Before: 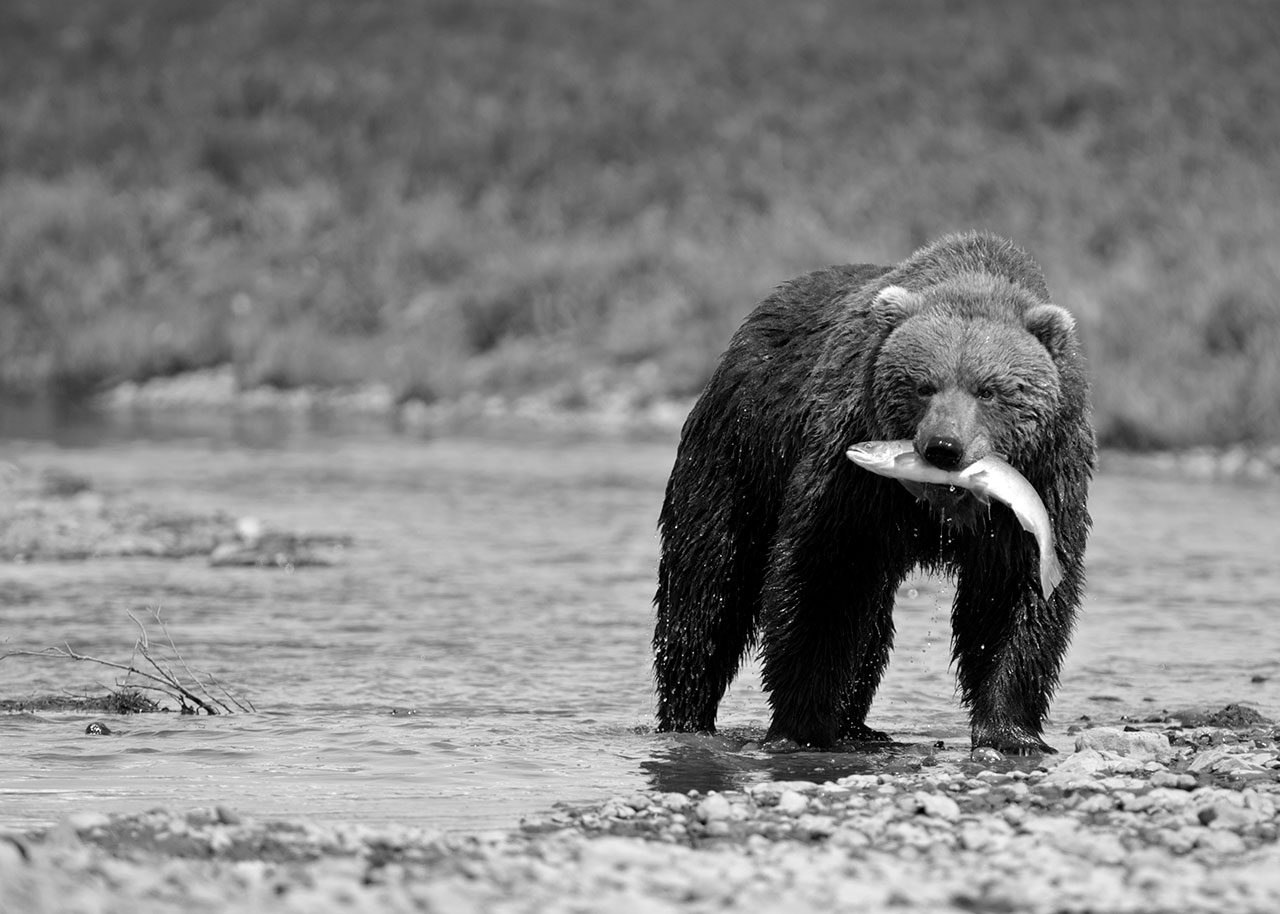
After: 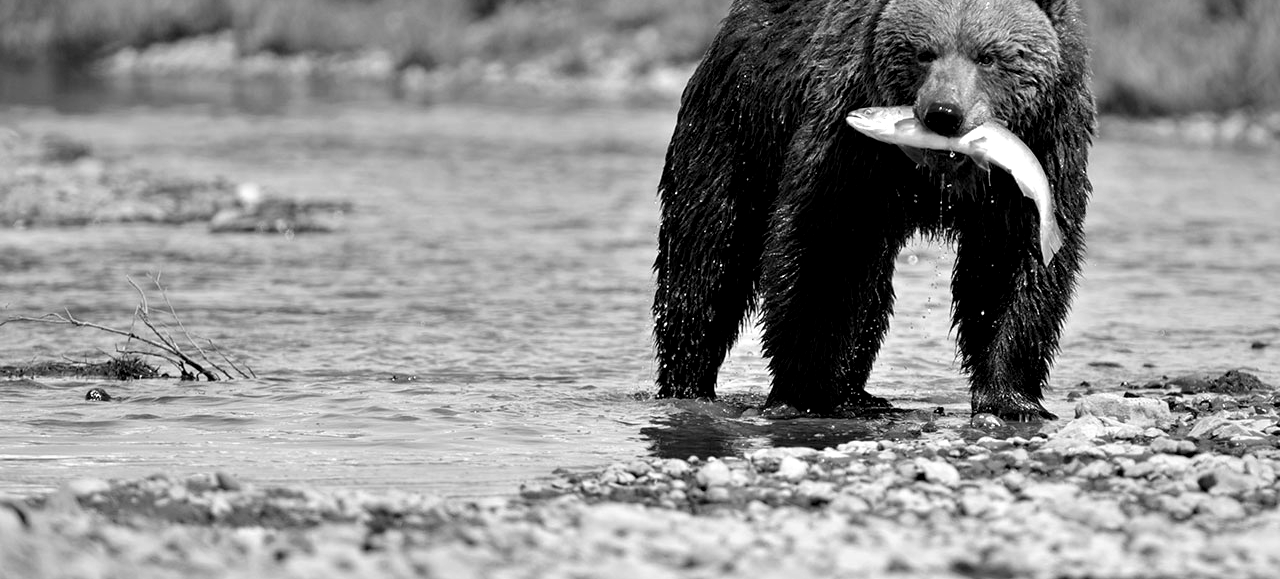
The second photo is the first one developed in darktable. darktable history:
contrast equalizer: octaves 7, y [[0.6 ×6], [0.55 ×6], [0 ×6], [0 ×6], [0 ×6]], mix 0.573
crop and rotate: top 36.635%
